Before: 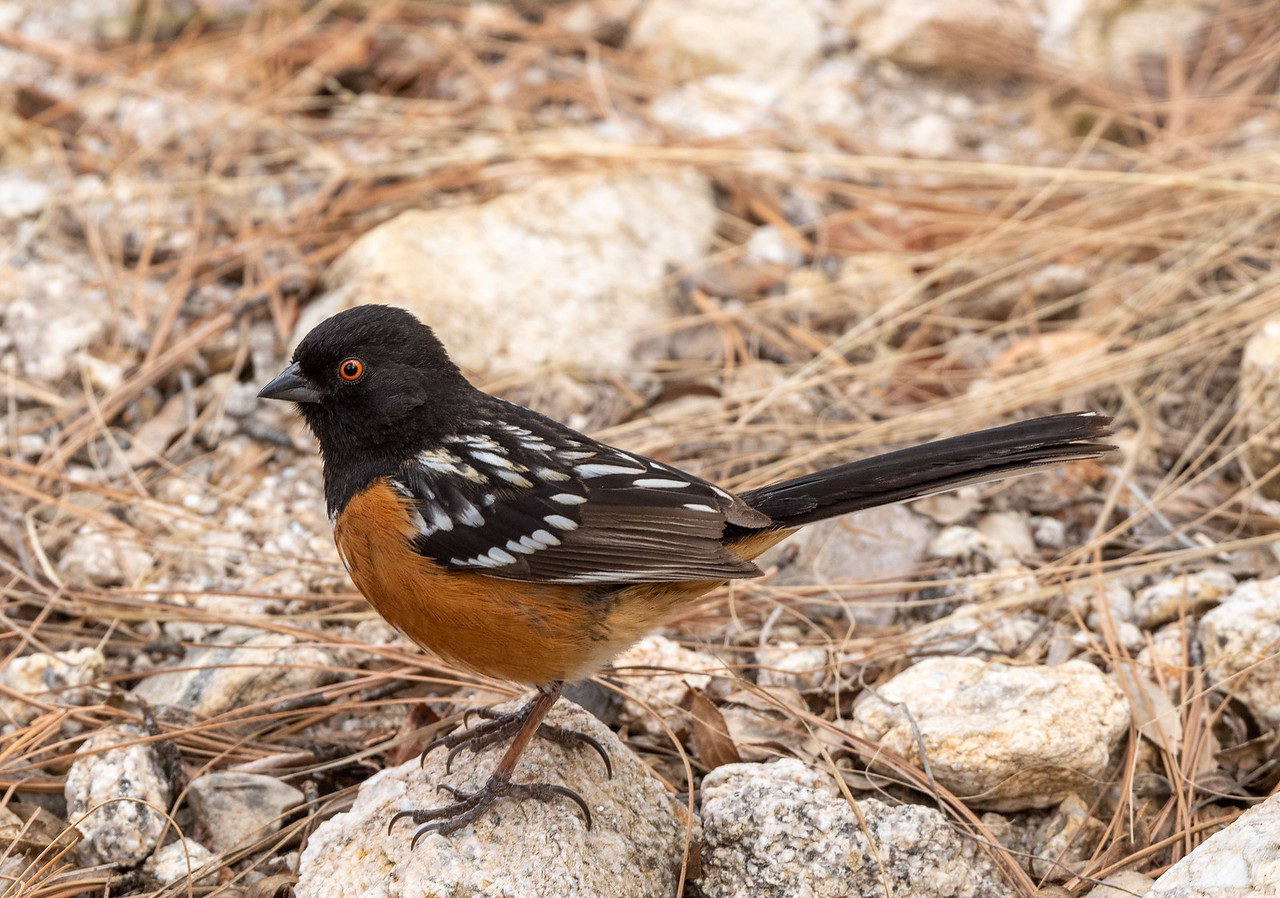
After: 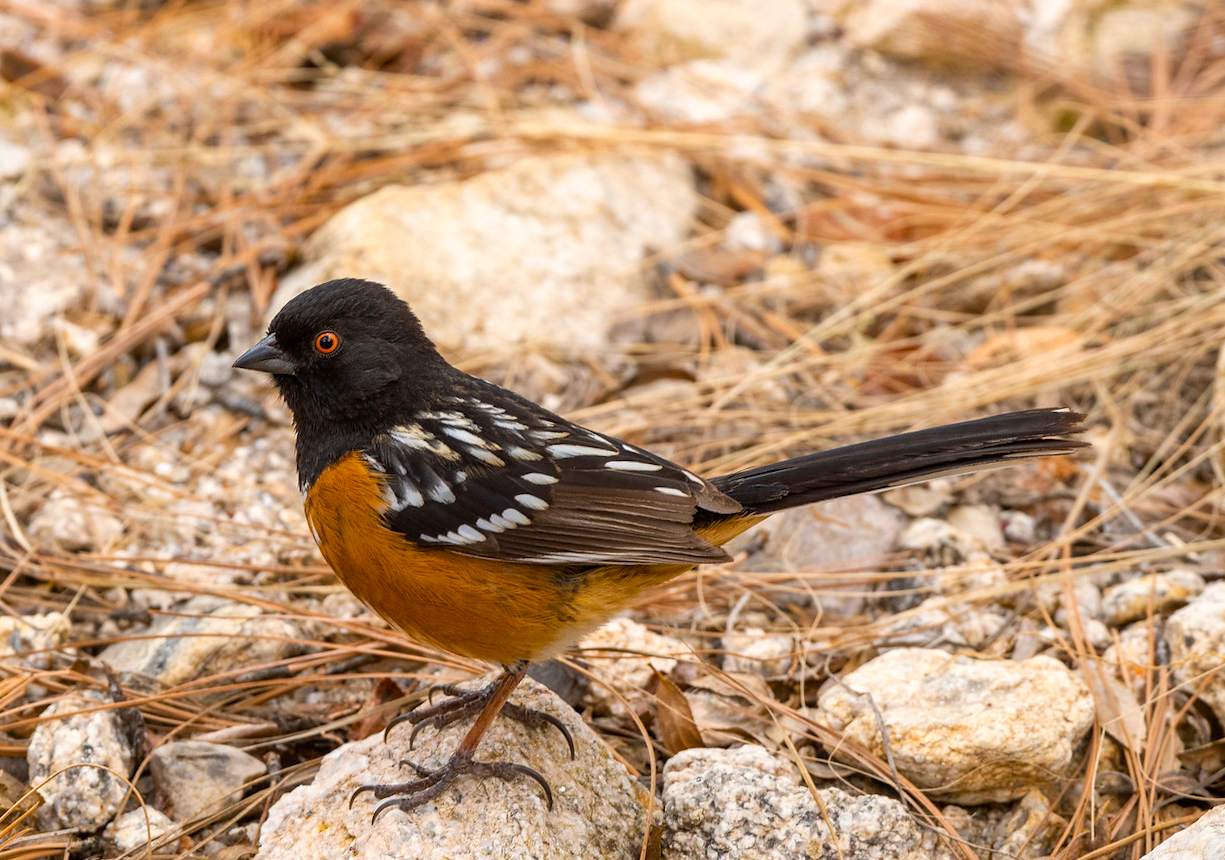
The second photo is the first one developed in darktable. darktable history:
color balance rgb: shadows lift › chroma 0.737%, shadows lift › hue 113.57°, highlights gain › chroma 1.108%, highlights gain › hue 67.88°, linear chroma grading › shadows 19.613%, linear chroma grading › highlights 3.648%, linear chroma grading › mid-tones 10.6%, perceptual saturation grading › global saturation 19.794%, global vibrance 14.188%
crop and rotate: angle -1.79°
